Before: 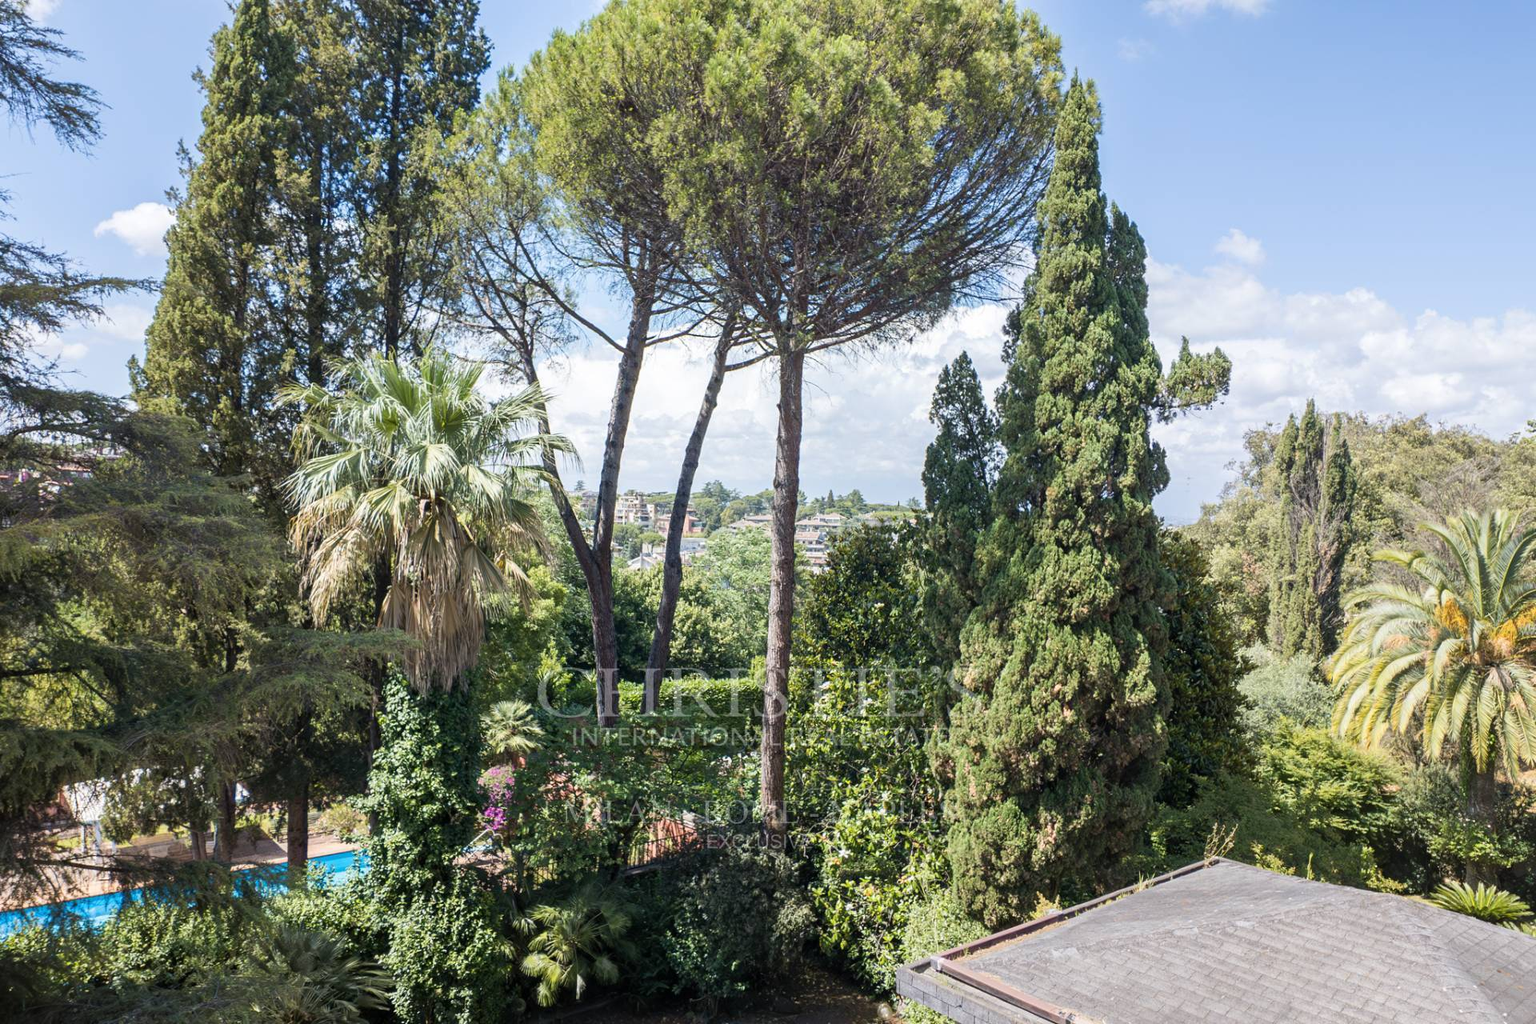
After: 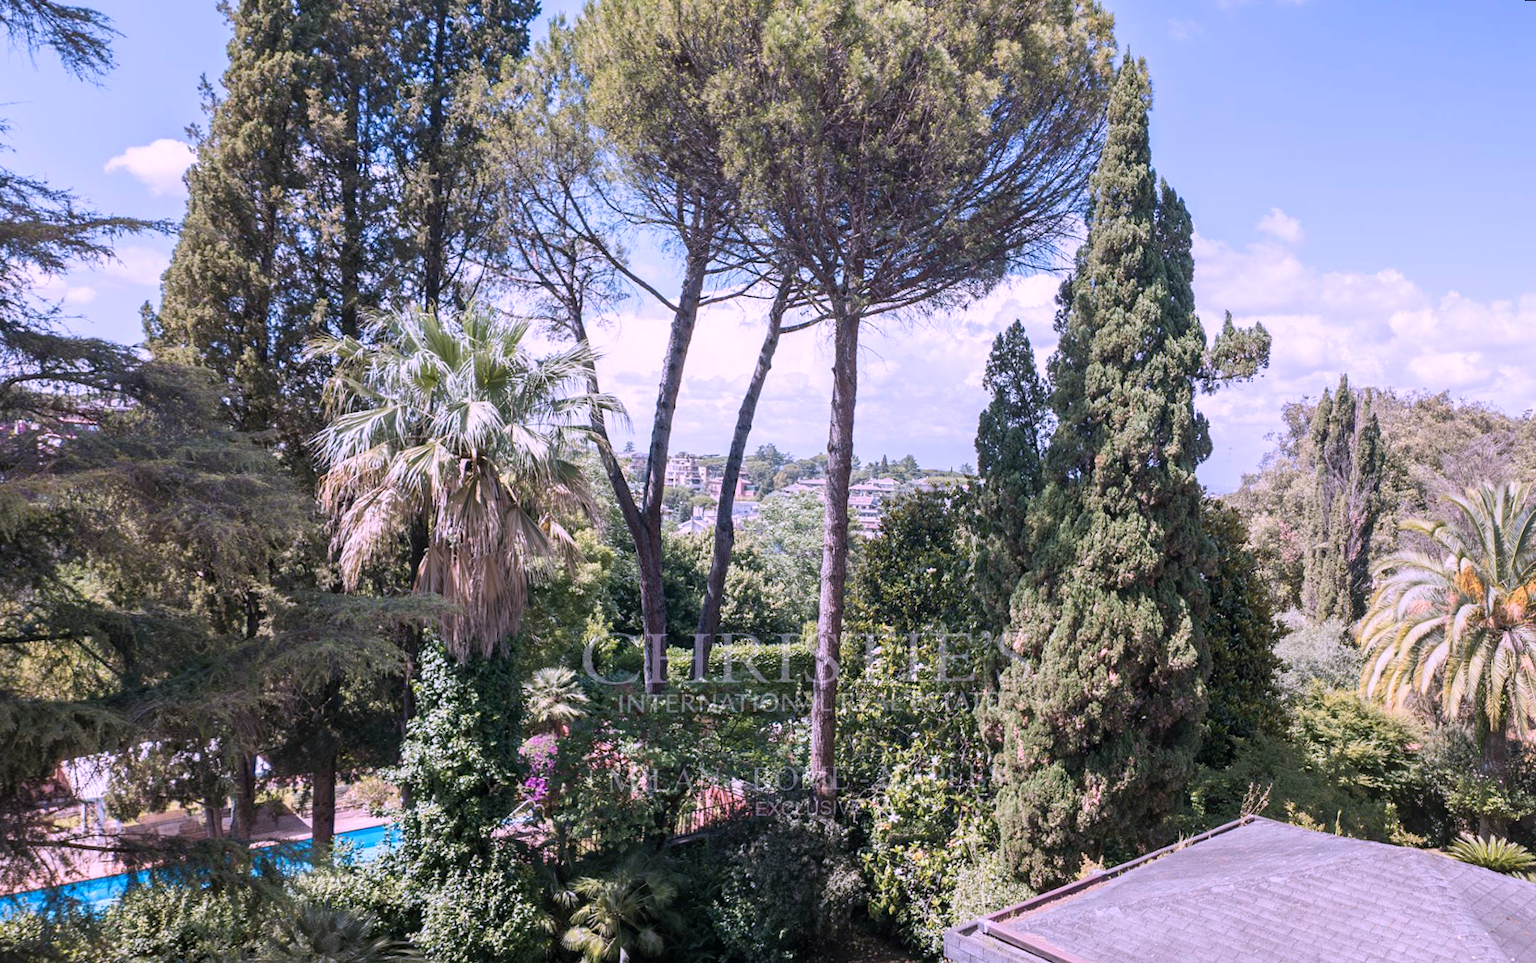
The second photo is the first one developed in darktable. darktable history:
rotate and perspective: rotation 0.679°, lens shift (horizontal) 0.136, crop left 0.009, crop right 0.991, crop top 0.078, crop bottom 0.95
color correction: highlights a* 15.03, highlights b* -25.07
